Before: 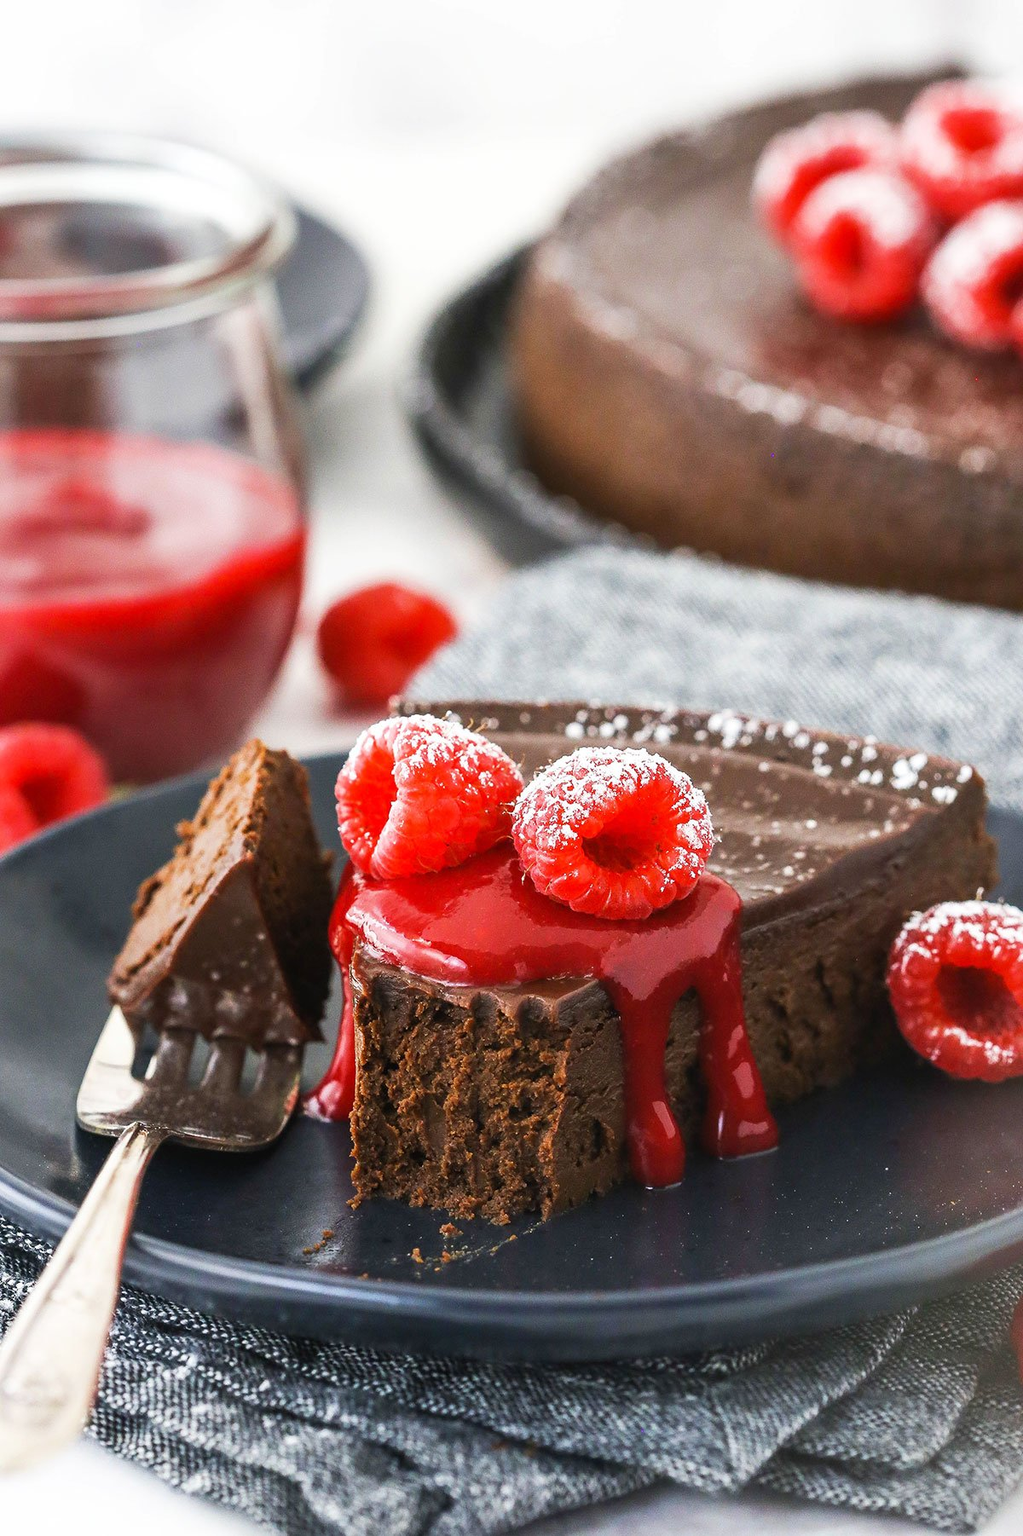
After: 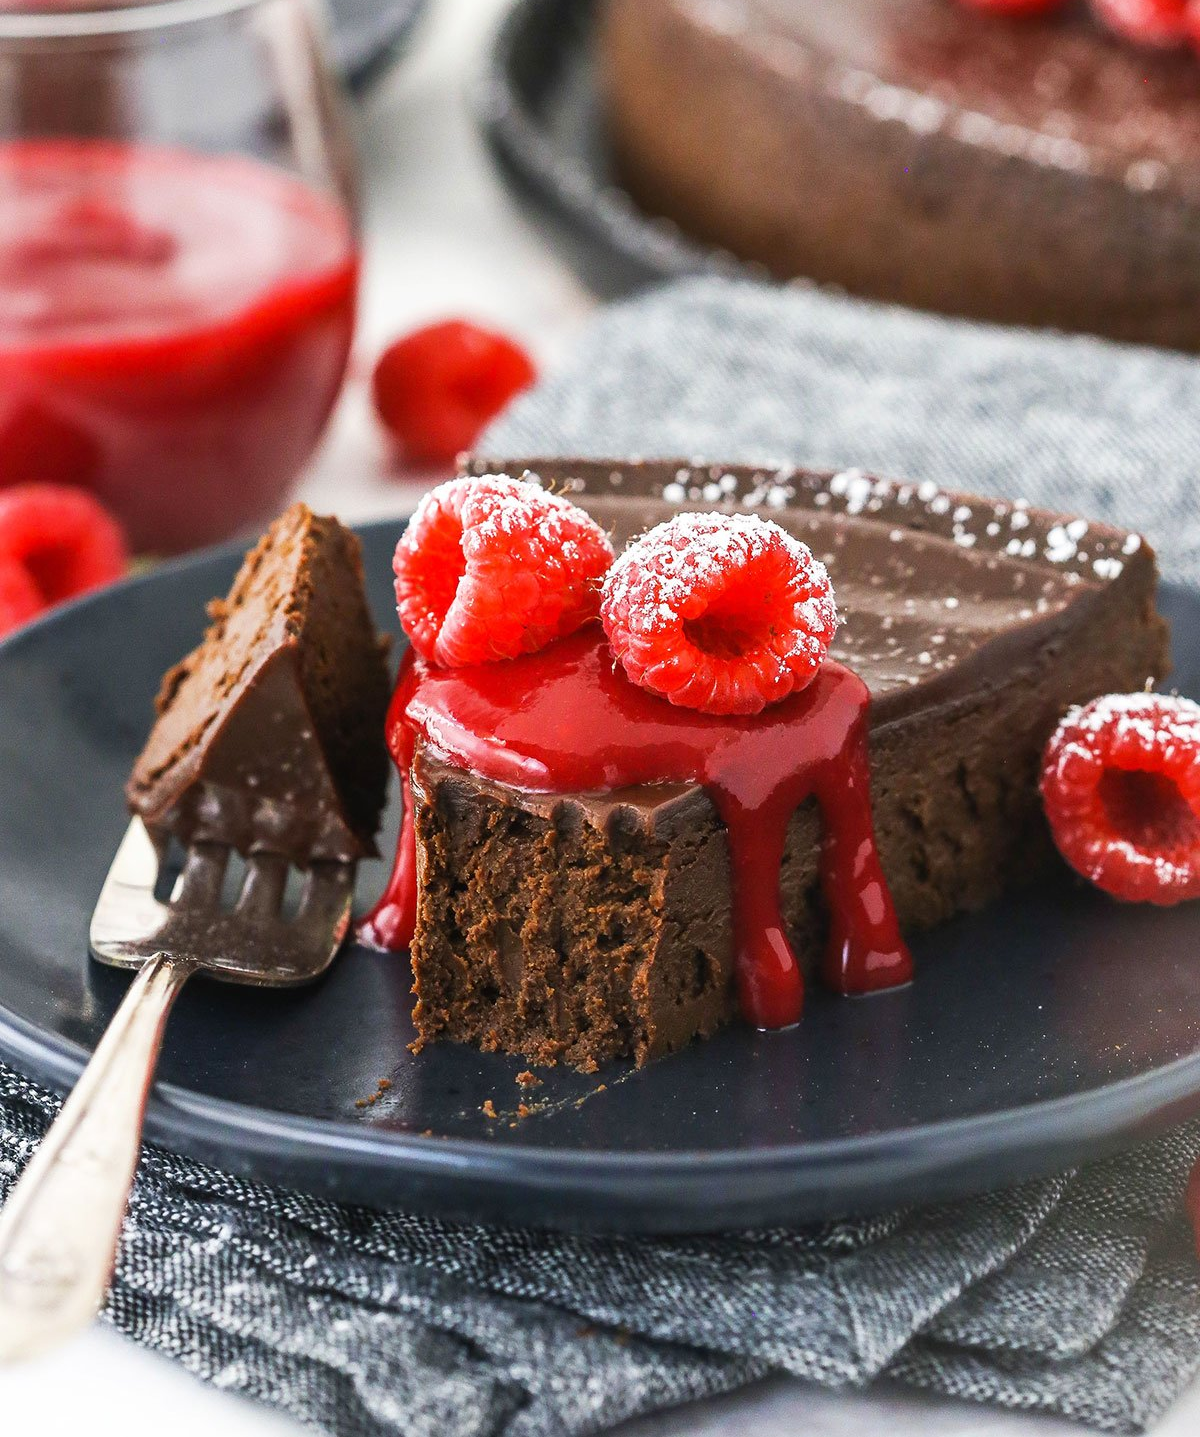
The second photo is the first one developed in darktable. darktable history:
crop and rotate: top 20.236%
